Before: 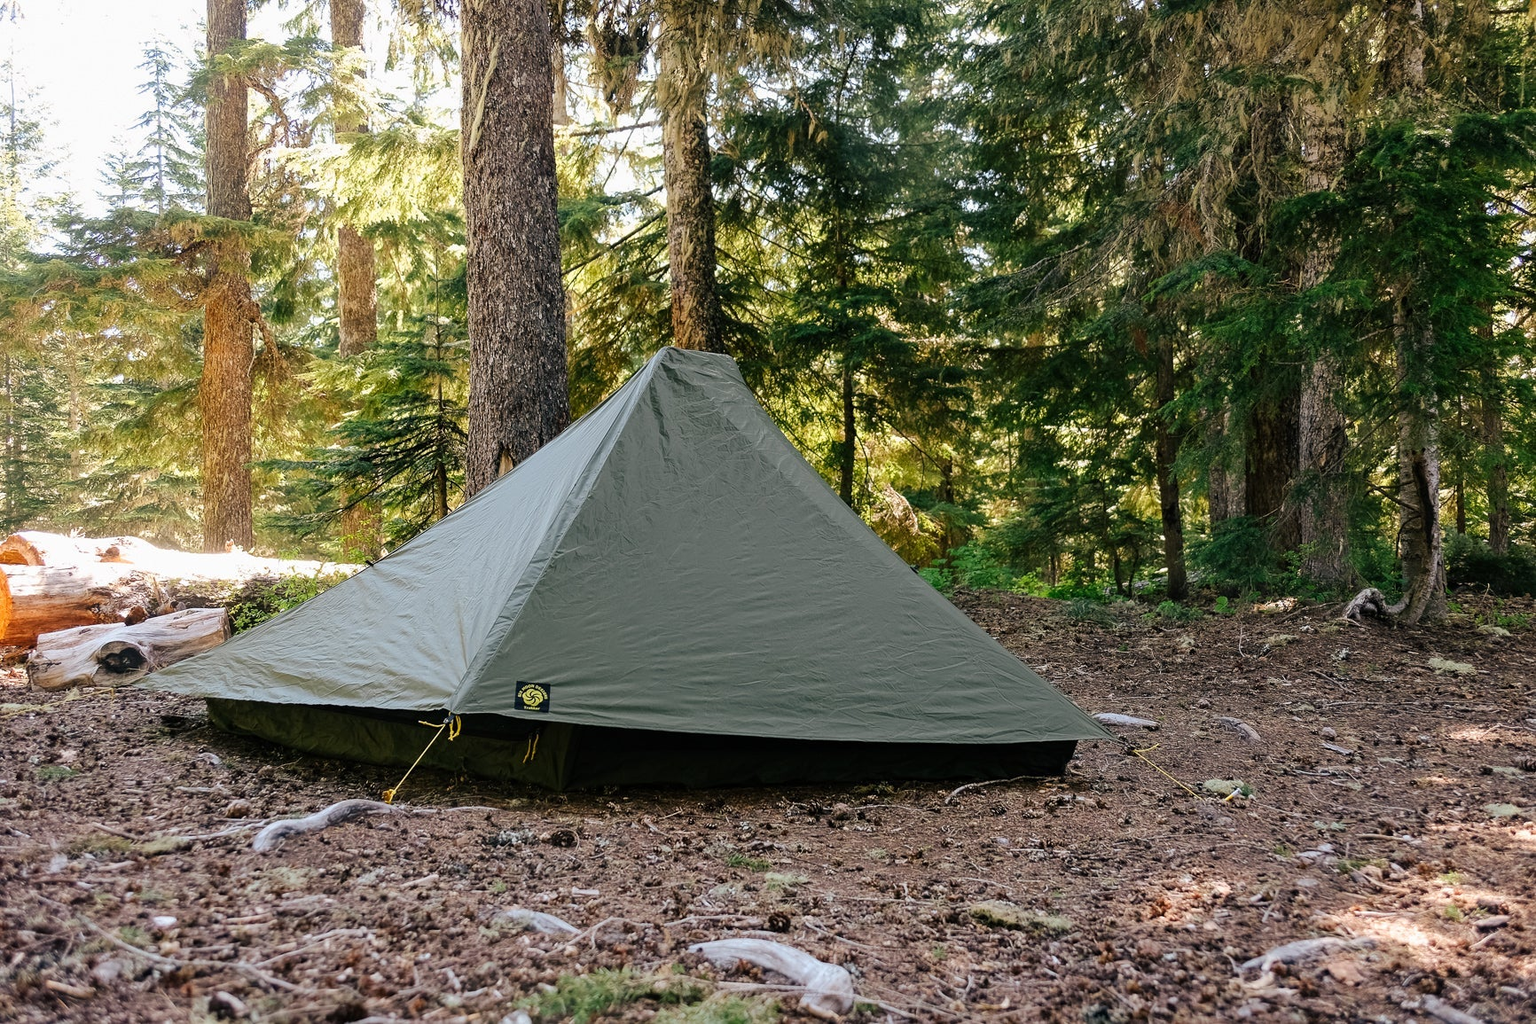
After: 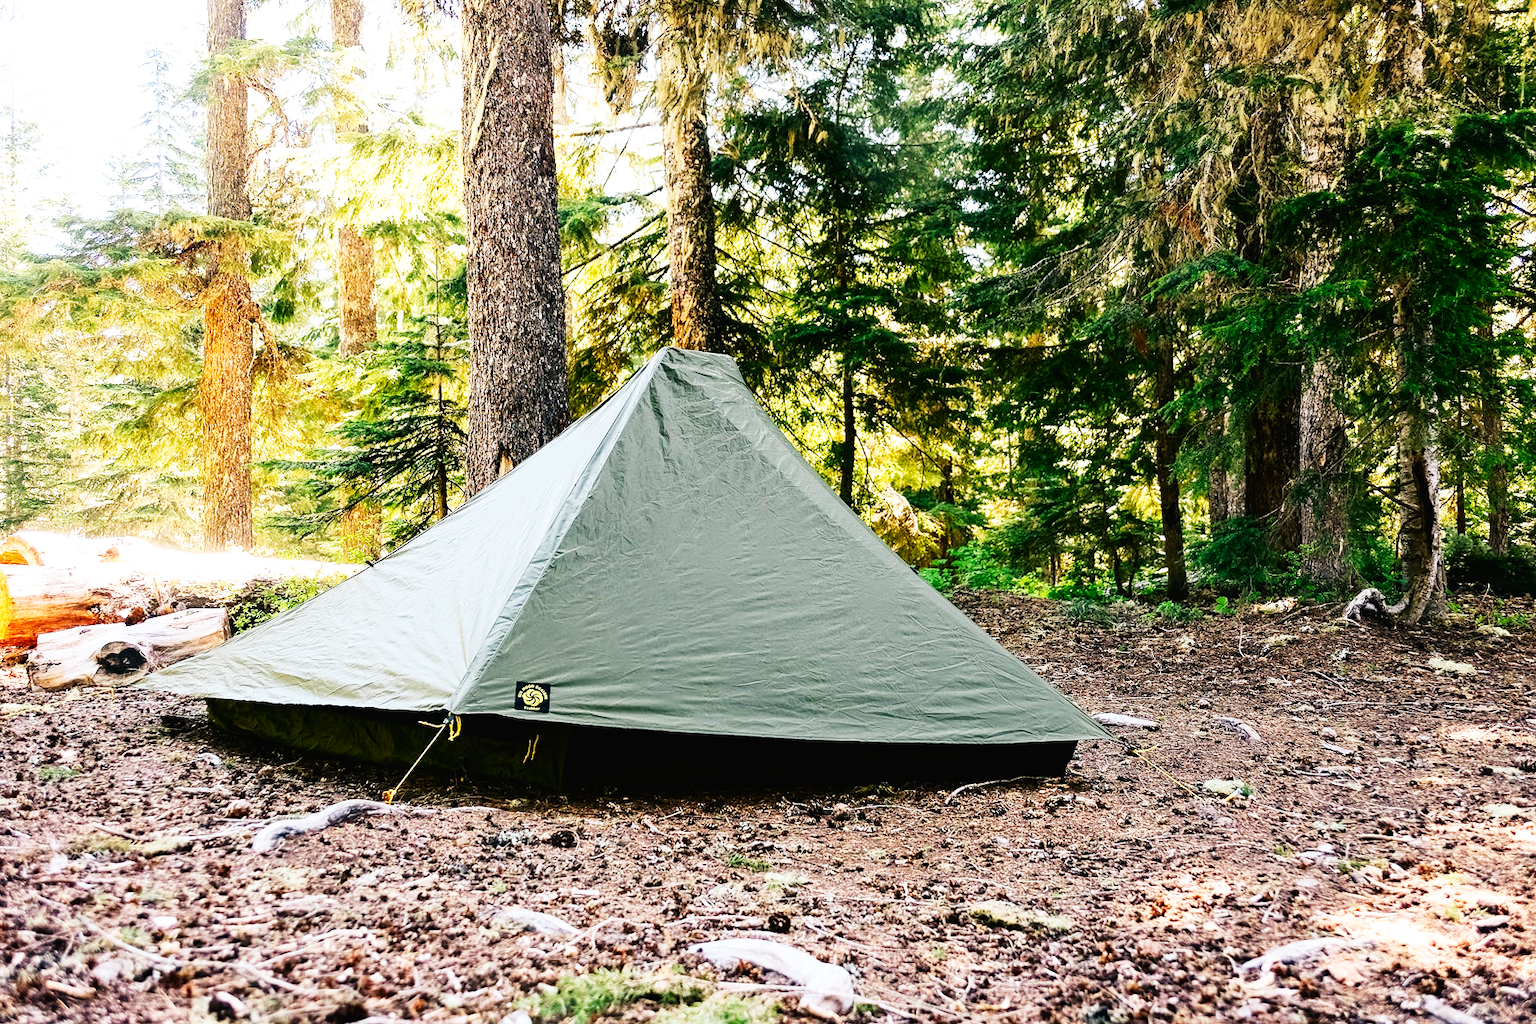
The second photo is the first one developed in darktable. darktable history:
base curve: curves: ch0 [(0, 0) (0.007, 0.004) (0.027, 0.03) (0.046, 0.07) (0.207, 0.54) (0.442, 0.872) (0.673, 0.972) (1, 1)], preserve colors none
tone curve: curves: ch0 [(0, 0) (0.003, 0.01) (0.011, 0.015) (0.025, 0.023) (0.044, 0.037) (0.069, 0.055) (0.1, 0.08) (0.136, 0.114) (0.177, 0.155) (0.224, 0.201) (0.277, 0.254) (0.335, 0.319) (0.399, 0.387) (0.468, 0.459) (0.543, 0.544) (0.623, 0.634) (0.709, 0.731) (0.801, 0.827) (0.898, 0.921) (1, 1)], color space Lab, independent channels, preserve colors none
